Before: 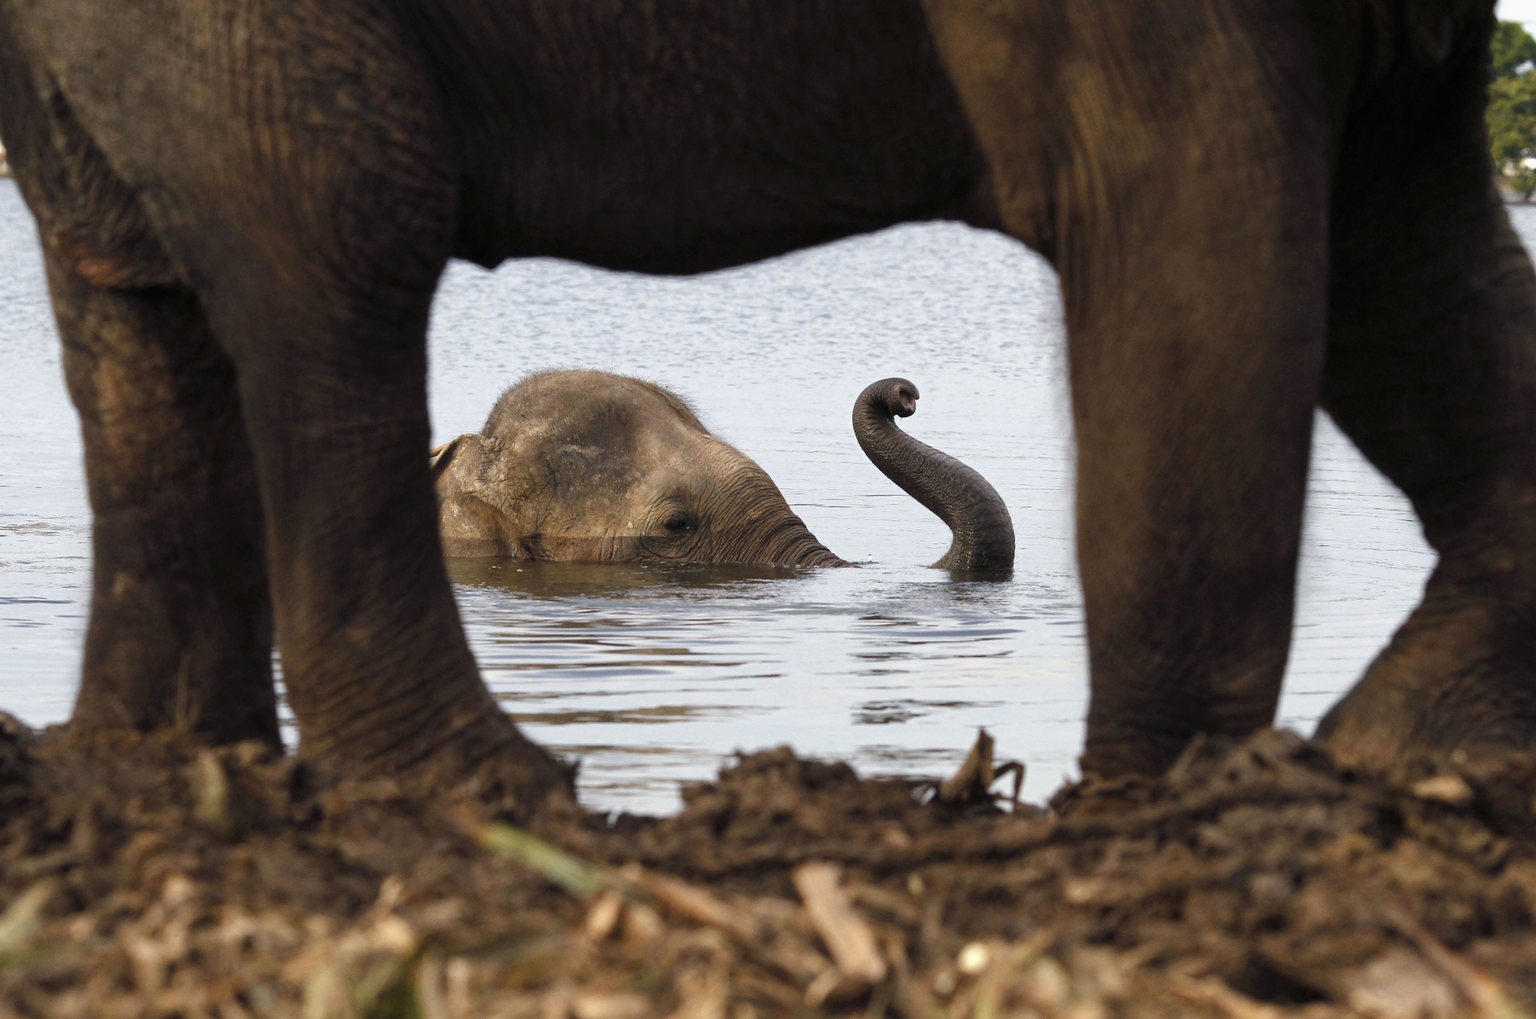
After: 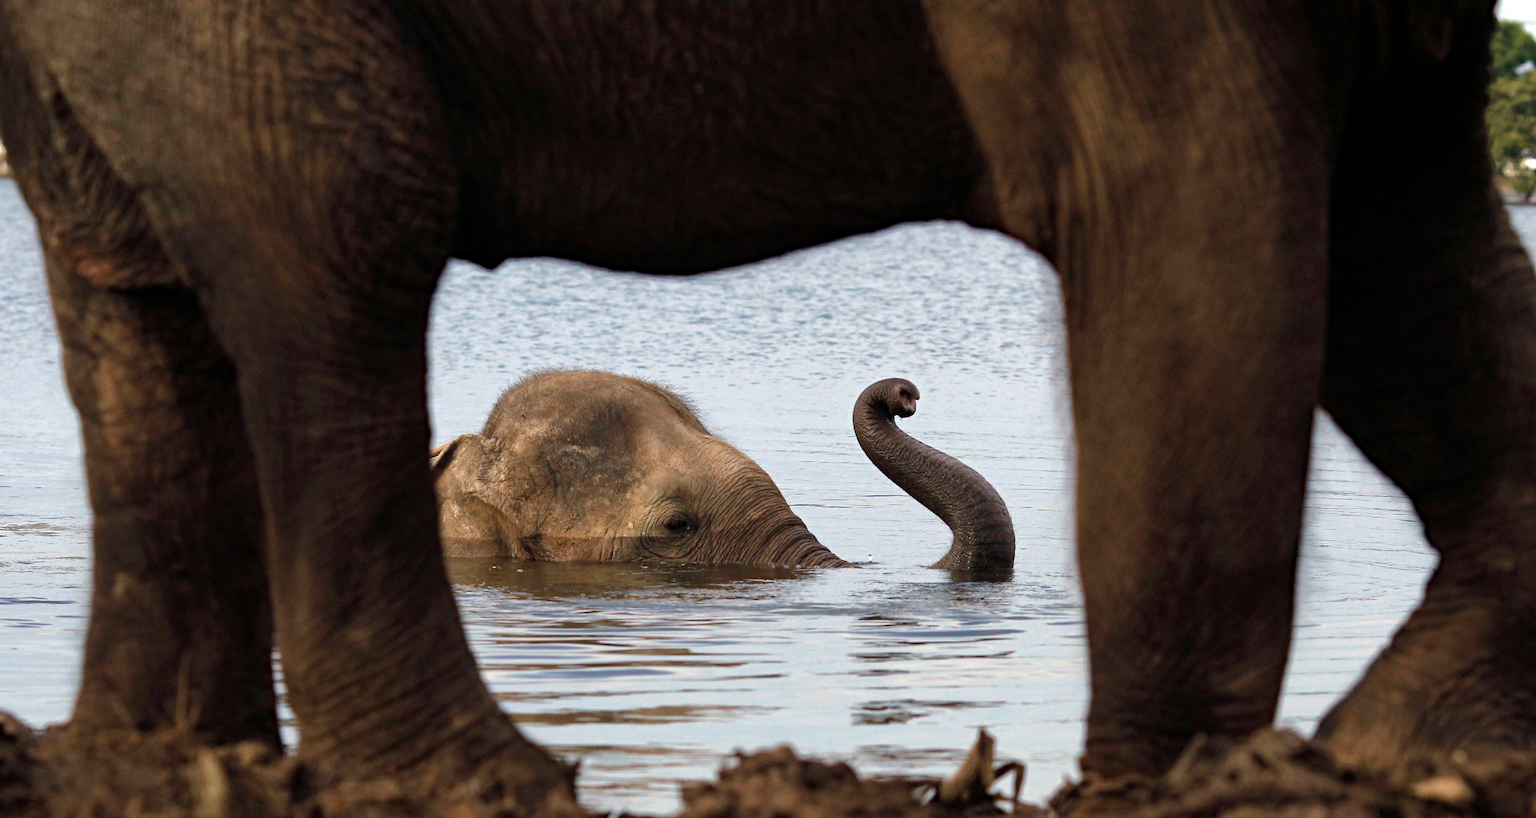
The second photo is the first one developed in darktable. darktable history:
crop: bottom 19.644%
color zones: curves: ch0 [(0, 0.5) (0.143, 0.5) (0.286, 0.5) (0.429, 0.504) (0.571, 0.5) (0.714, 0.509) (0.857, 0.5) (1, 0.5)]; ch1 [(0, 0.425) (0.143, 0.425) (0.286, 0.375) (0.429, 0.405) (0.571, 0.5) (0.714, 0.47) (0.857, 0.425) (1, 0.435)]; ch2 [(0, 0.5) (0.143, 0.5) (0.286, 0.5) (0.429, 0.517) (0.571, 0.5) (0.714, 0.51) (0.857, 0.5) (1, 0.5)]
haze removal: strength 0.29, distance 0.25, compatibility mode true, adaptive false
shadows and highlights: shadows 10, white point adjustment 1, highlights -40
velvia: on, module defaults
white balance: emerald 1
